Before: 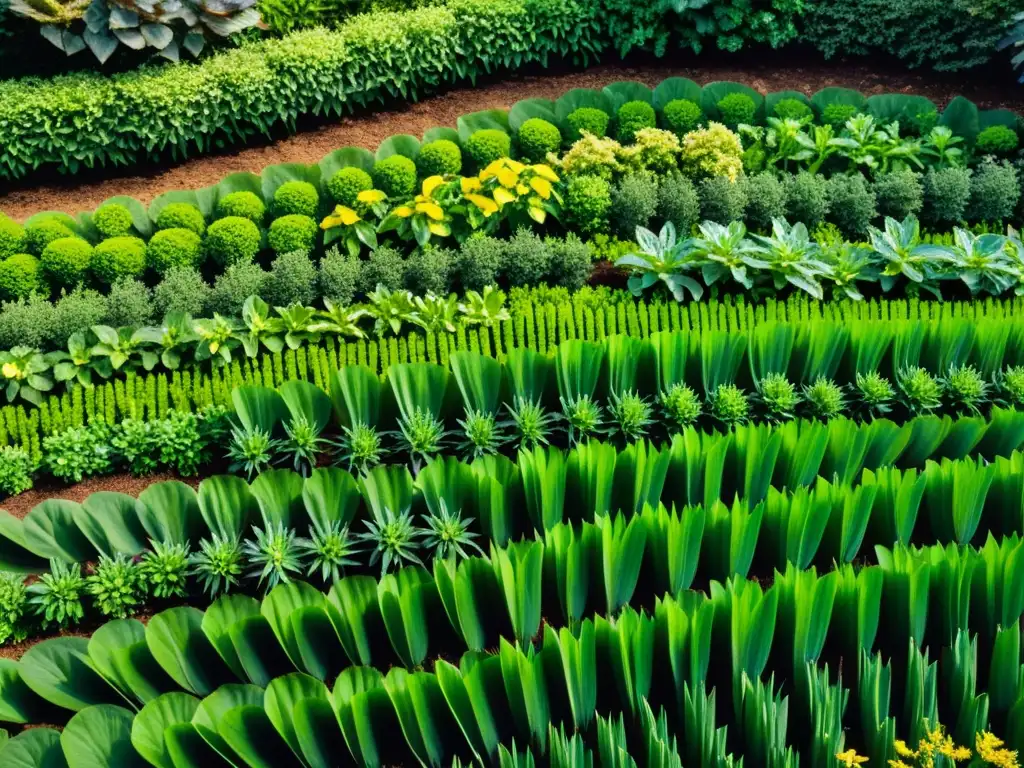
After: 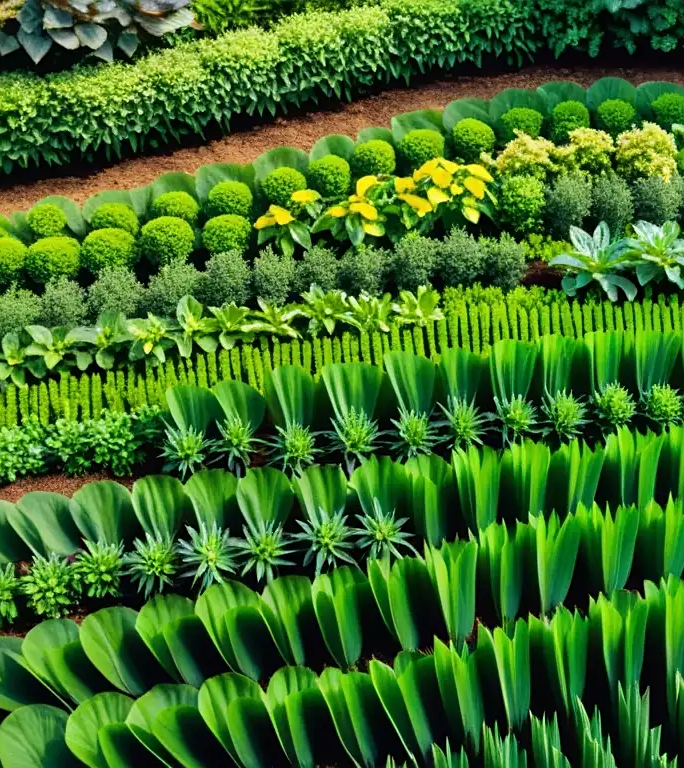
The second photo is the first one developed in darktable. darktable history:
sharpen: amount 0.217
crop and rotate: left 6.481%, right 26.665%
shadows and highlights: shadows 19.87, highlights -19.57, soften with gaussian
